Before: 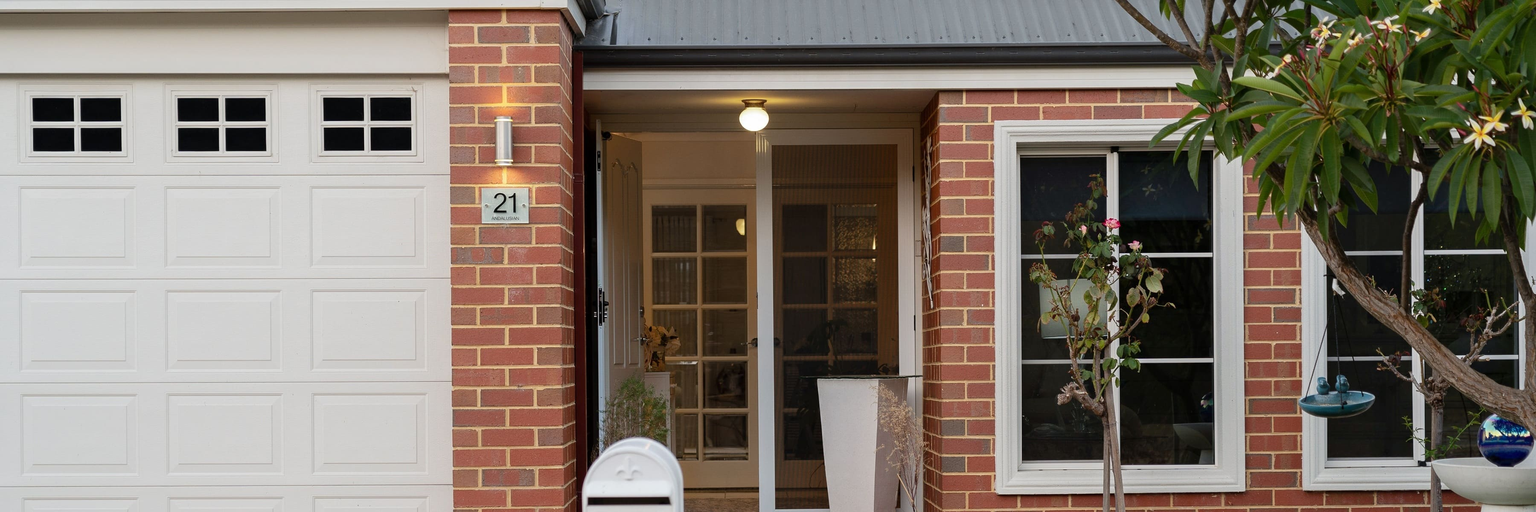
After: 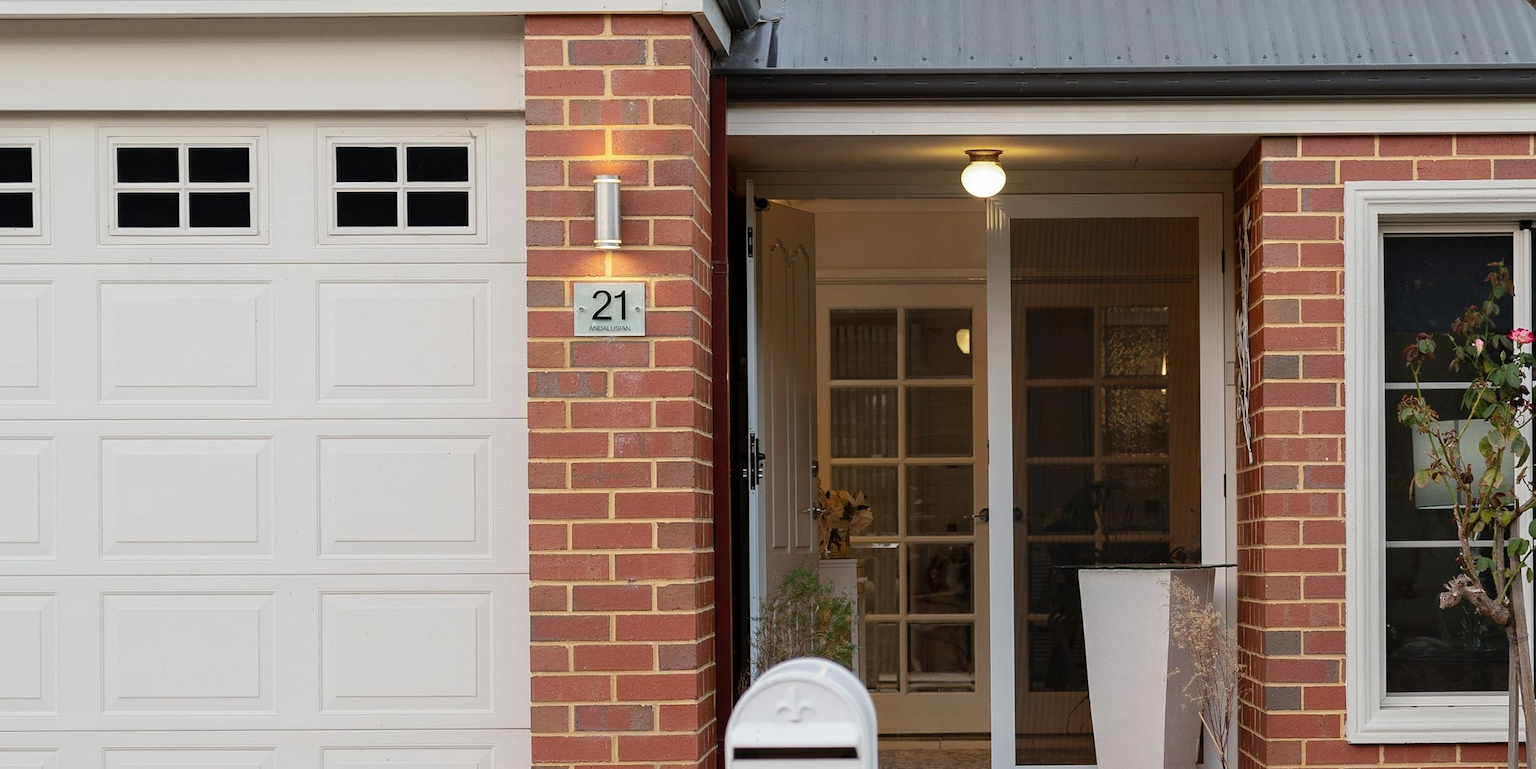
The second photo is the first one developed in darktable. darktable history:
crop and rotate: left 6.507%, right 26.96%
